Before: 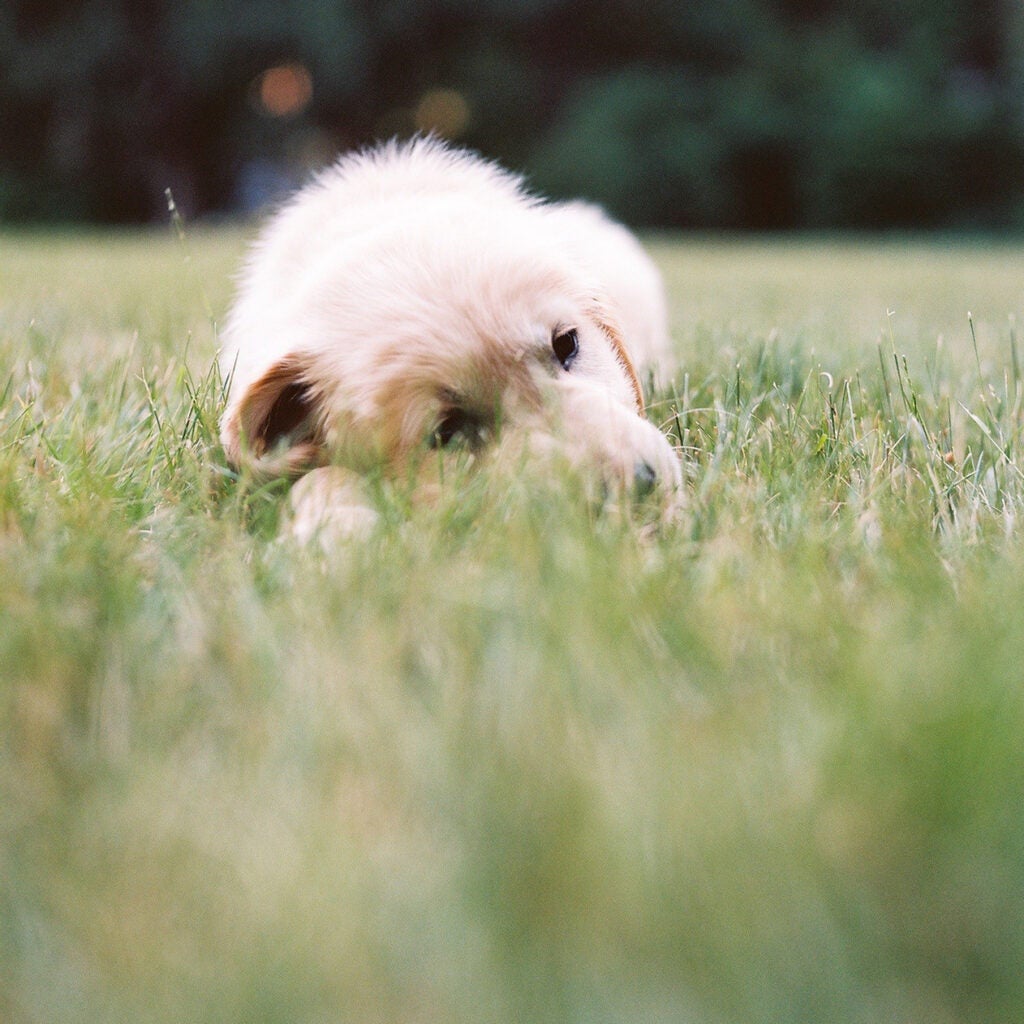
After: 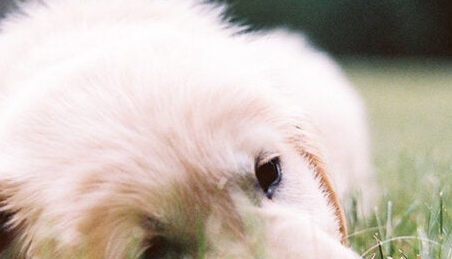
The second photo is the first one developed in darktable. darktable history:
crop: left 29.045%, top 16.861%, right 26.773%, bottom 57.815%
